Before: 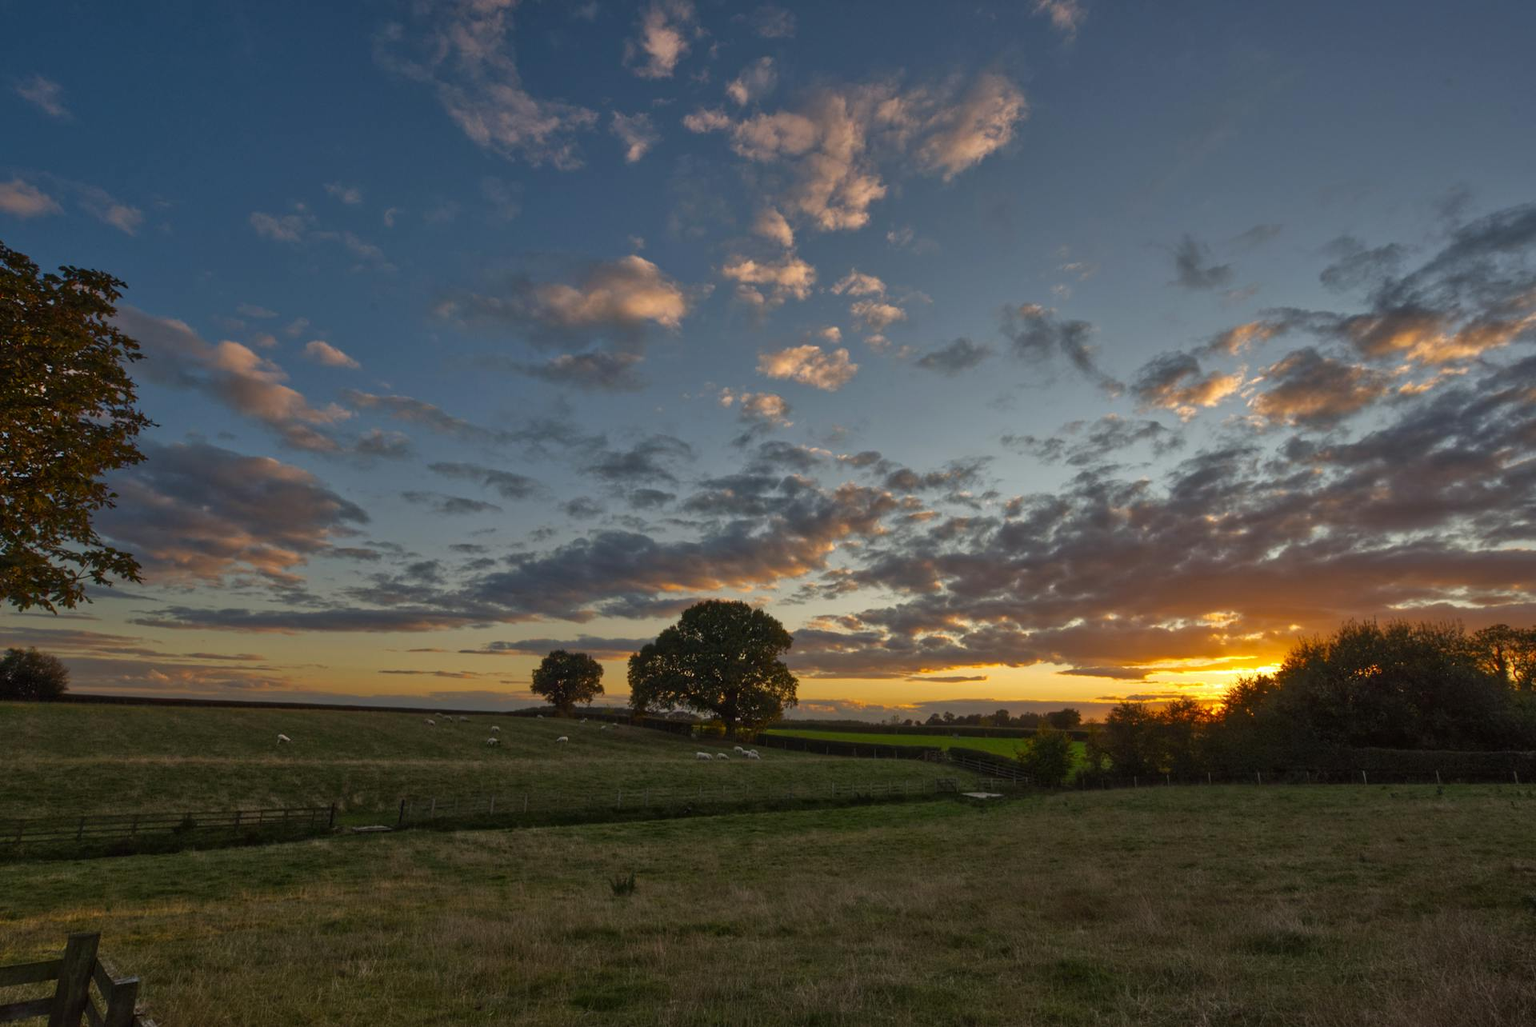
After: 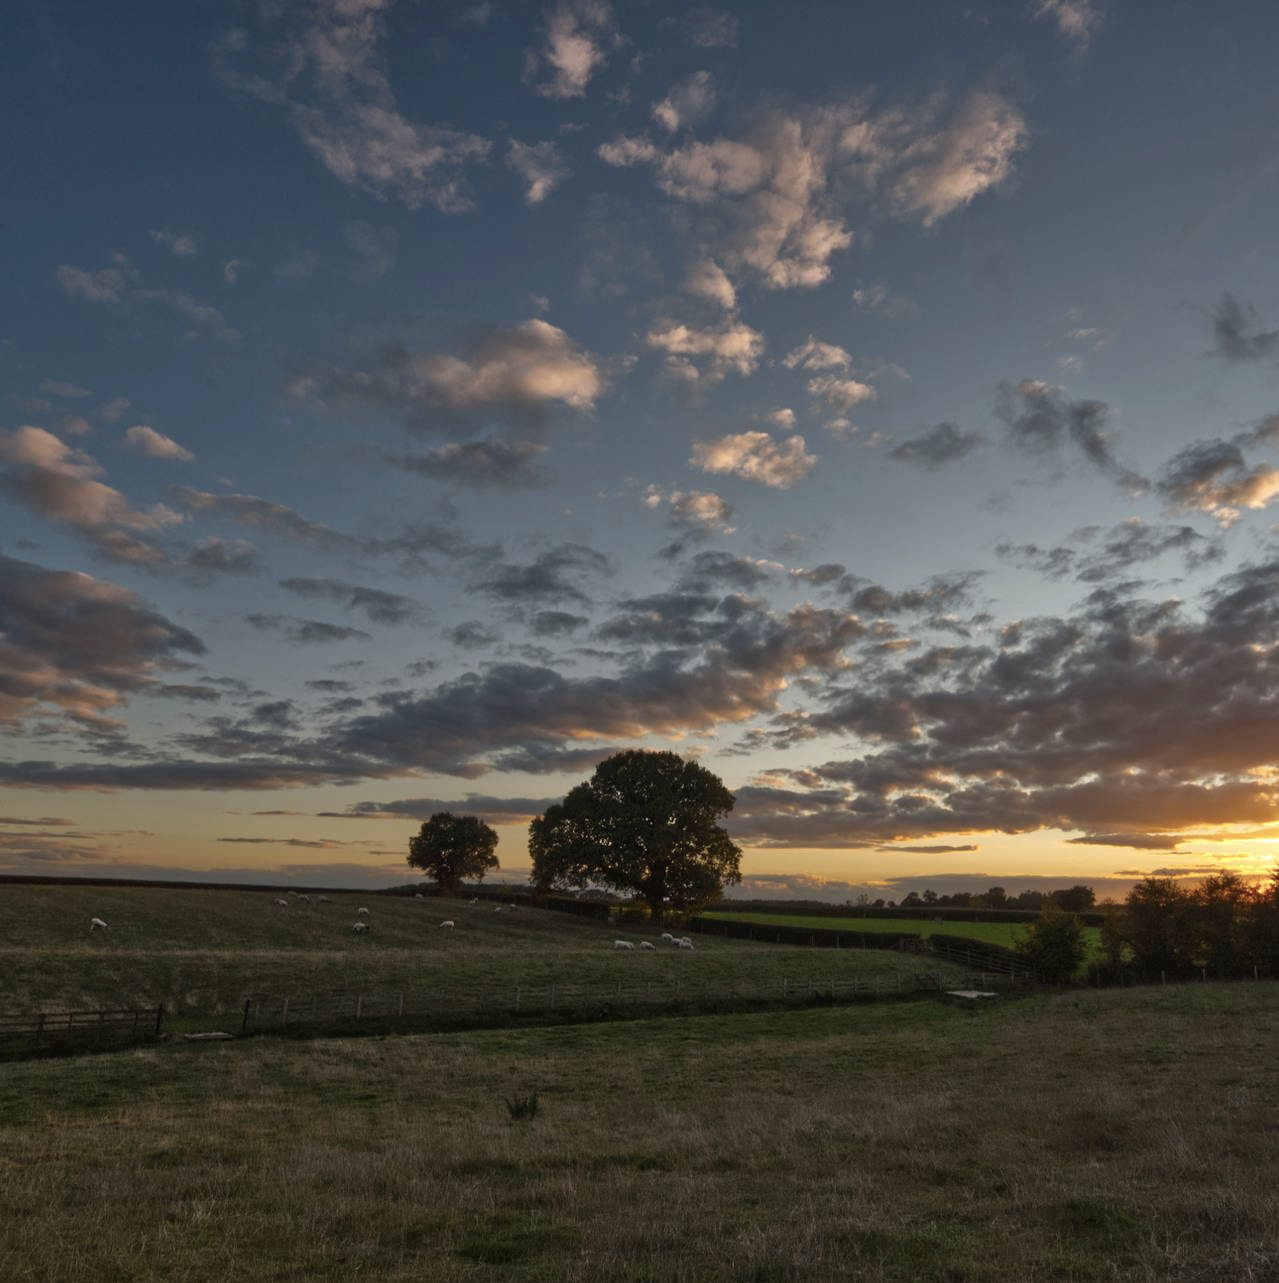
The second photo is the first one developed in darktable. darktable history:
contrast brightness saturation: contrast 0.1, saturation -0.3
crop and rotate: left 13.342%, right 19.991%
color zones: curves: ch0 [(0, 0.5) (0.143, 0.5) (0.286, 0.5) (0.429, 0.5) (0.571, 0.5) (0.714, 0.476) (0.857, 0.5) (1, 0.5)]; ch2 [(0, 0.5) (0.143, 0.5) (0.286, 0.5) (0.429, 0.5) (0.571, 0.5) (0.714, 0.487) (0.857, 0.5) (1, 0.5)]
